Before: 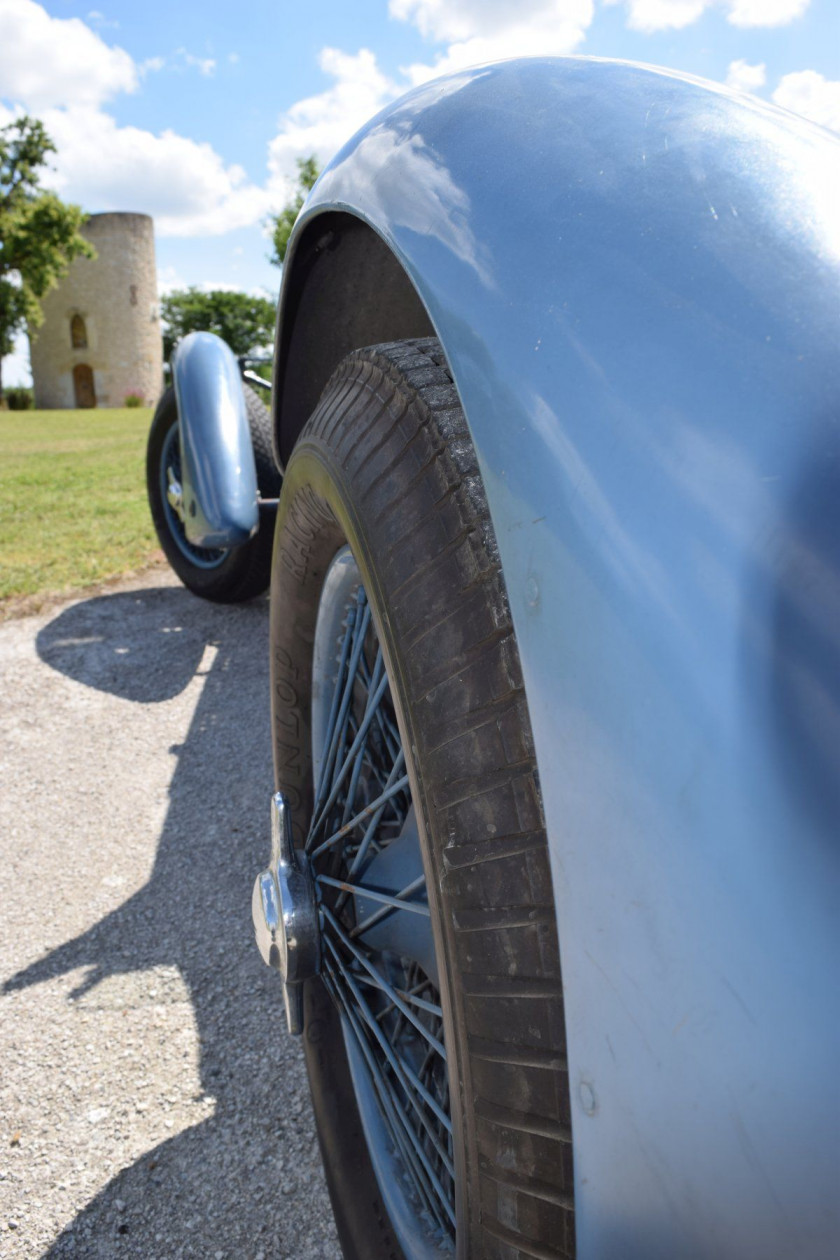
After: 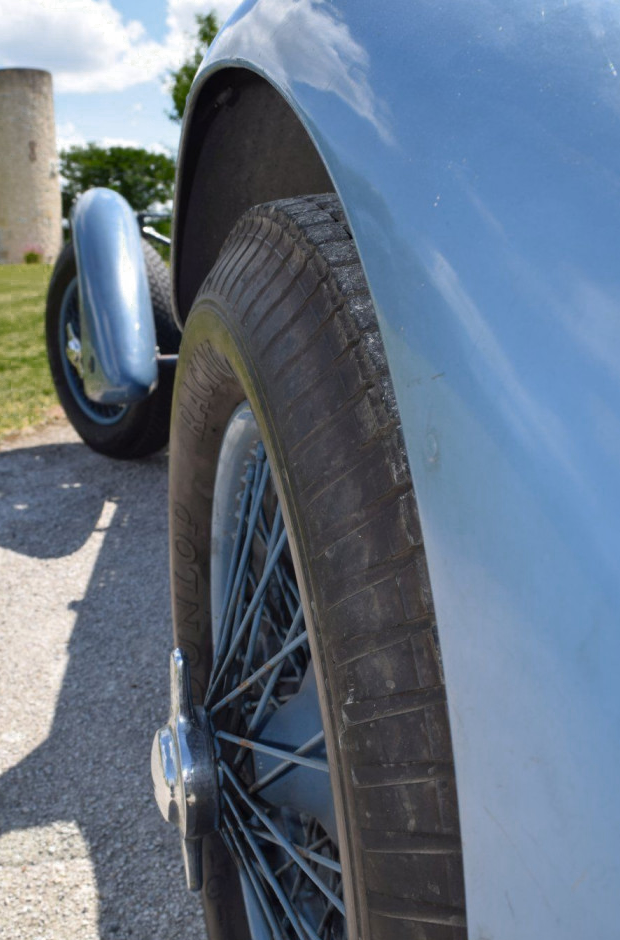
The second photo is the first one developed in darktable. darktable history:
crop and rotate: left 12.14%, top 11.48%, right 13.988%, bottom 13.848%
shadows and highlights: shadows 21, highlights -37.44, soften with gaussian
color zones: curves: ch0 [(0.25, 0.5) (0.347, 0.092) (0.75, 0.5)]; ch1 [(0.25, 0.5) (0.33, 0.51) (0.75, 0.5)]
